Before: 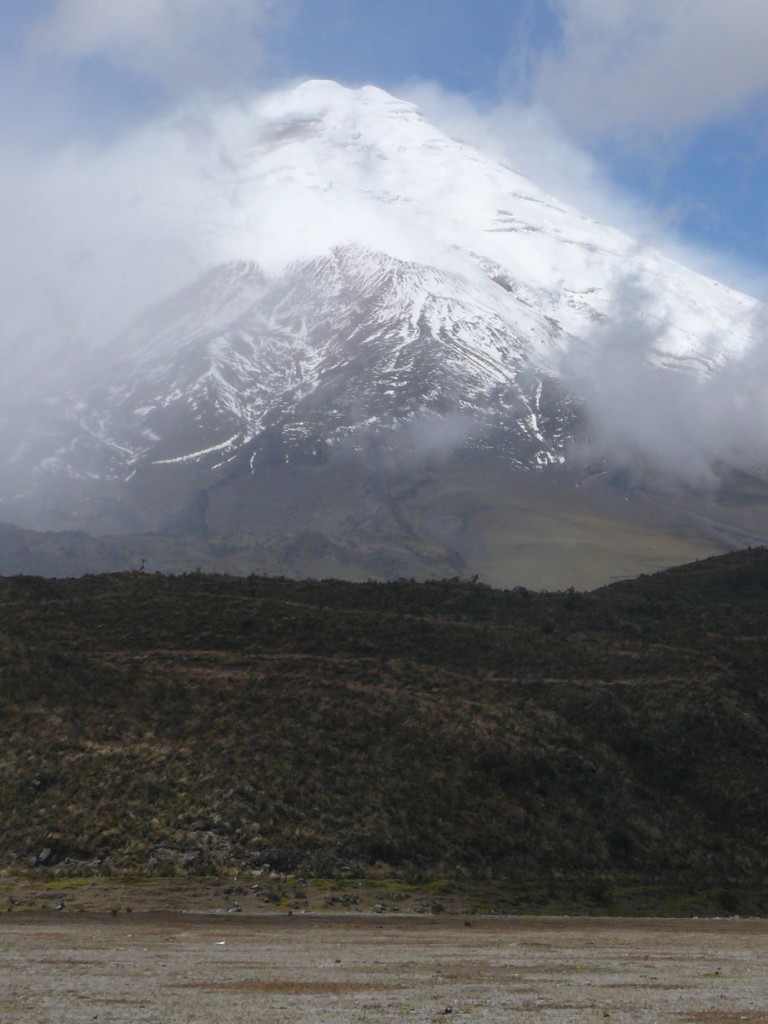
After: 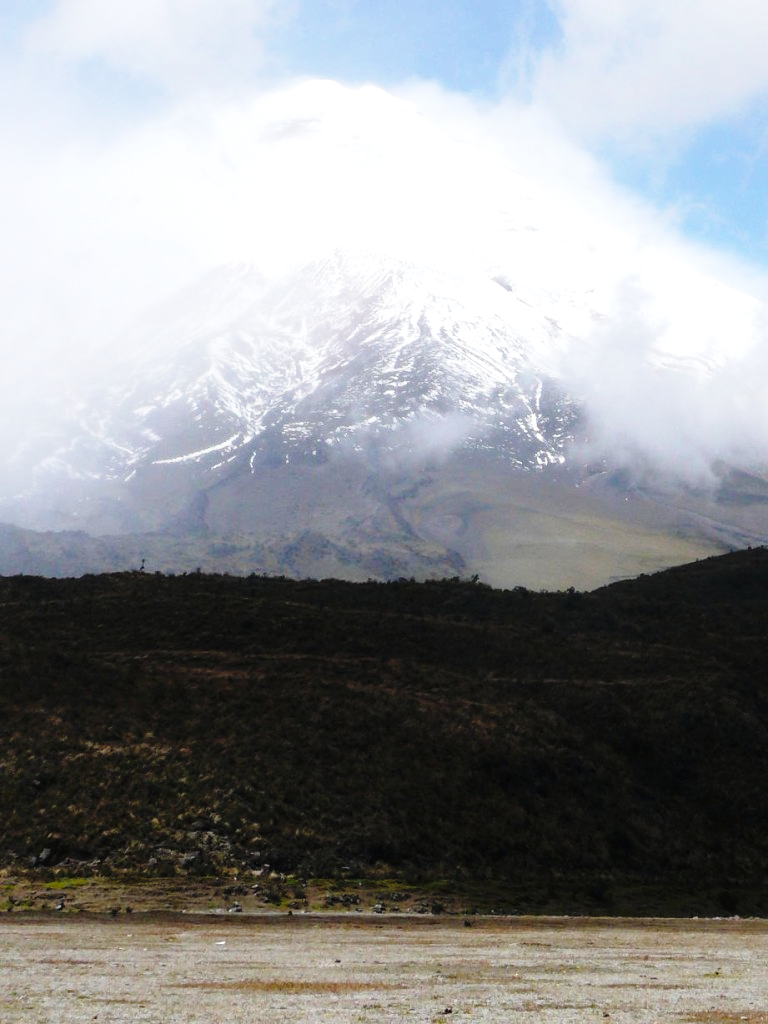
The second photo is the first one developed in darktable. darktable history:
tone equalizer: -8 EV -0.719 EV, -7 EV -0.727 EV, -6 EV -0.626 EV, -5 EV -0.41 EV, -3 EV 0.374 EV, -2 EV 0.6 EV, -1 EV 0.684 EV, +0 EV 0.752 EV
exposure: black level correction 0.001, exposure -0.199 EV, compensate highlight preservation false
base curve: curves: ch0 [(0, 0) (0.04, 0.03) (0.133, 0.232) (0.448, 0.748) (0.843, 0.968) (1, 1)], preserve colors none
